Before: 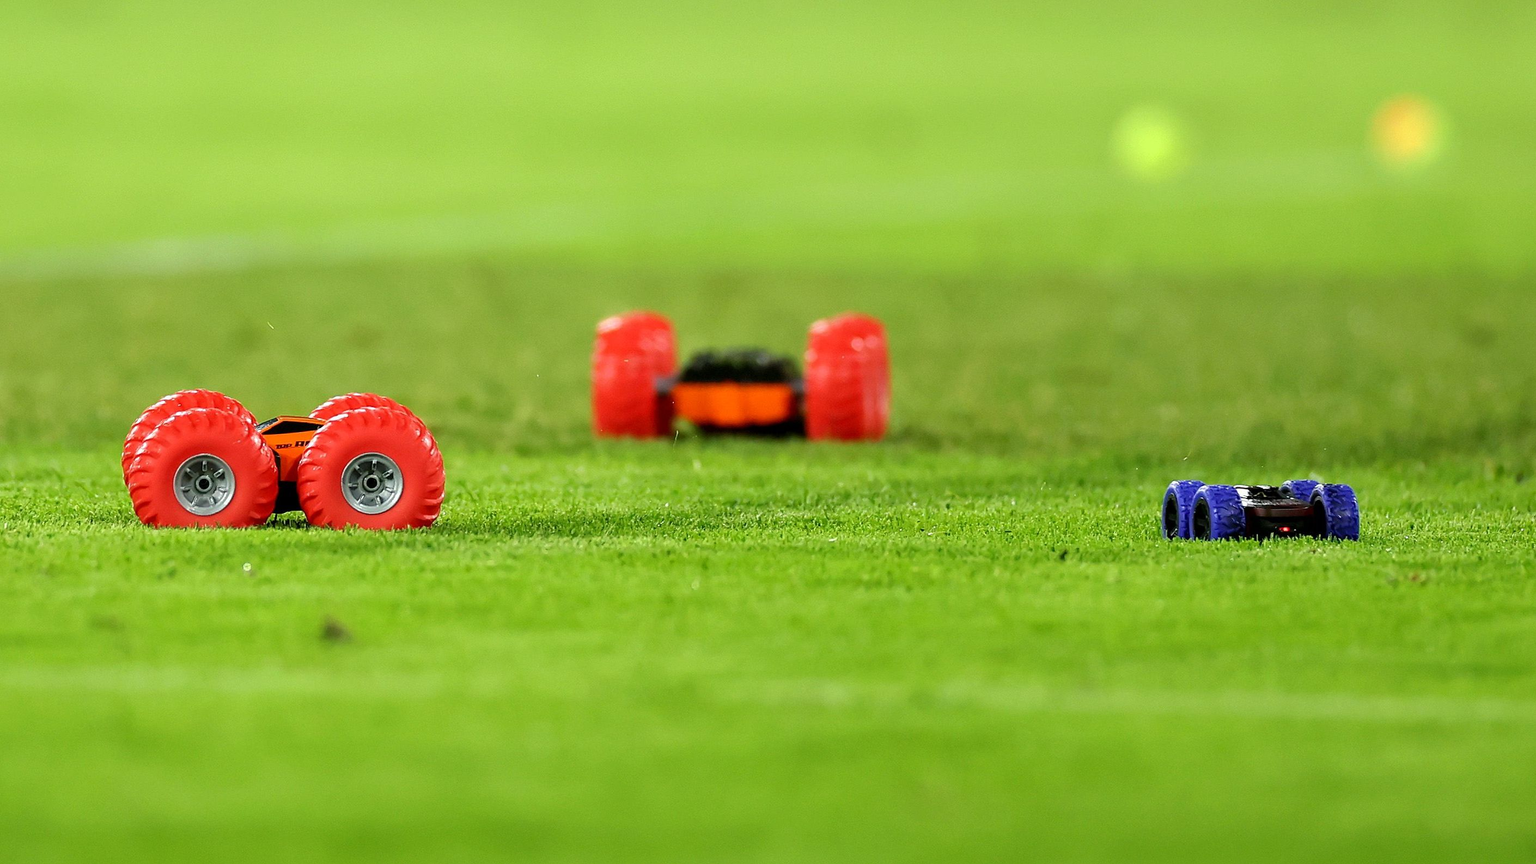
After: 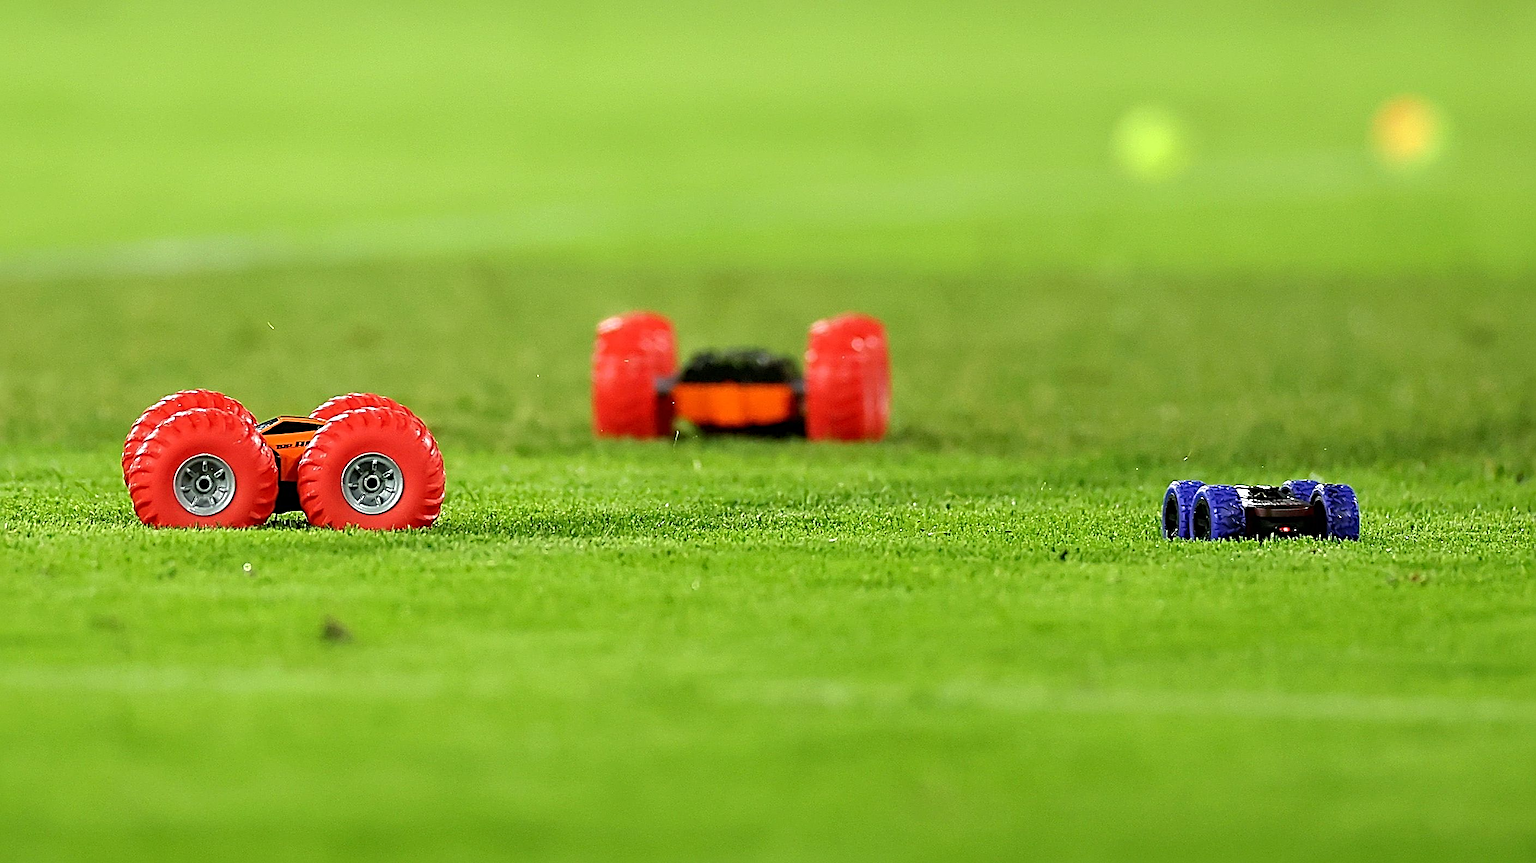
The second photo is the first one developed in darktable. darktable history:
sharpen: radius 3.675, amount 0.92
